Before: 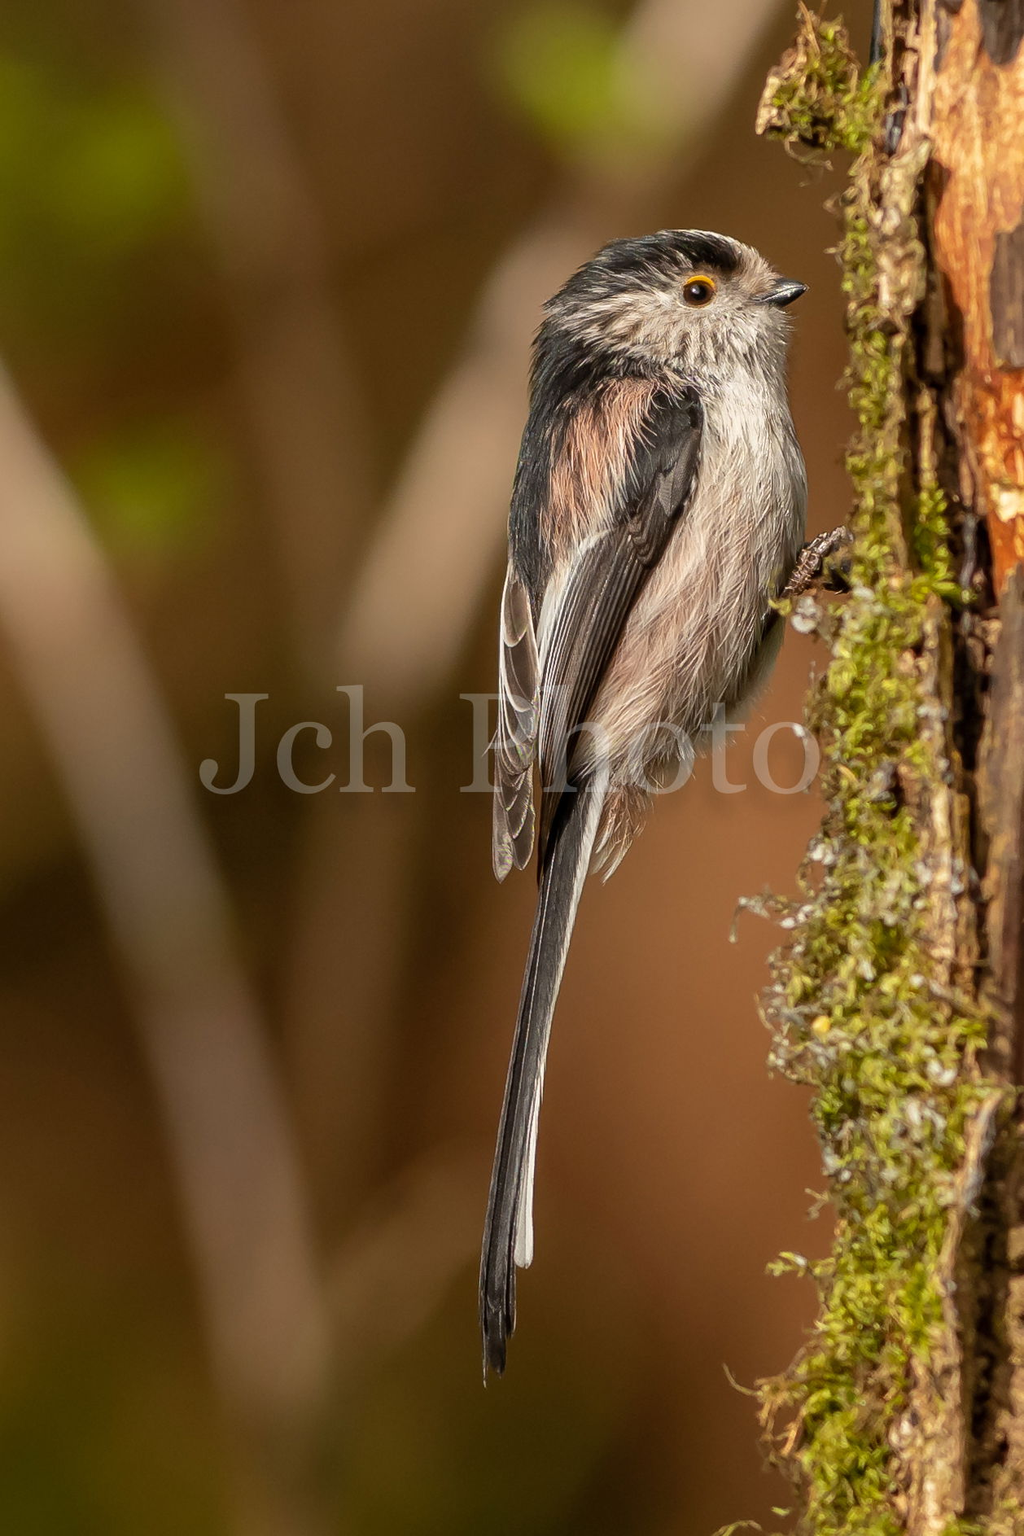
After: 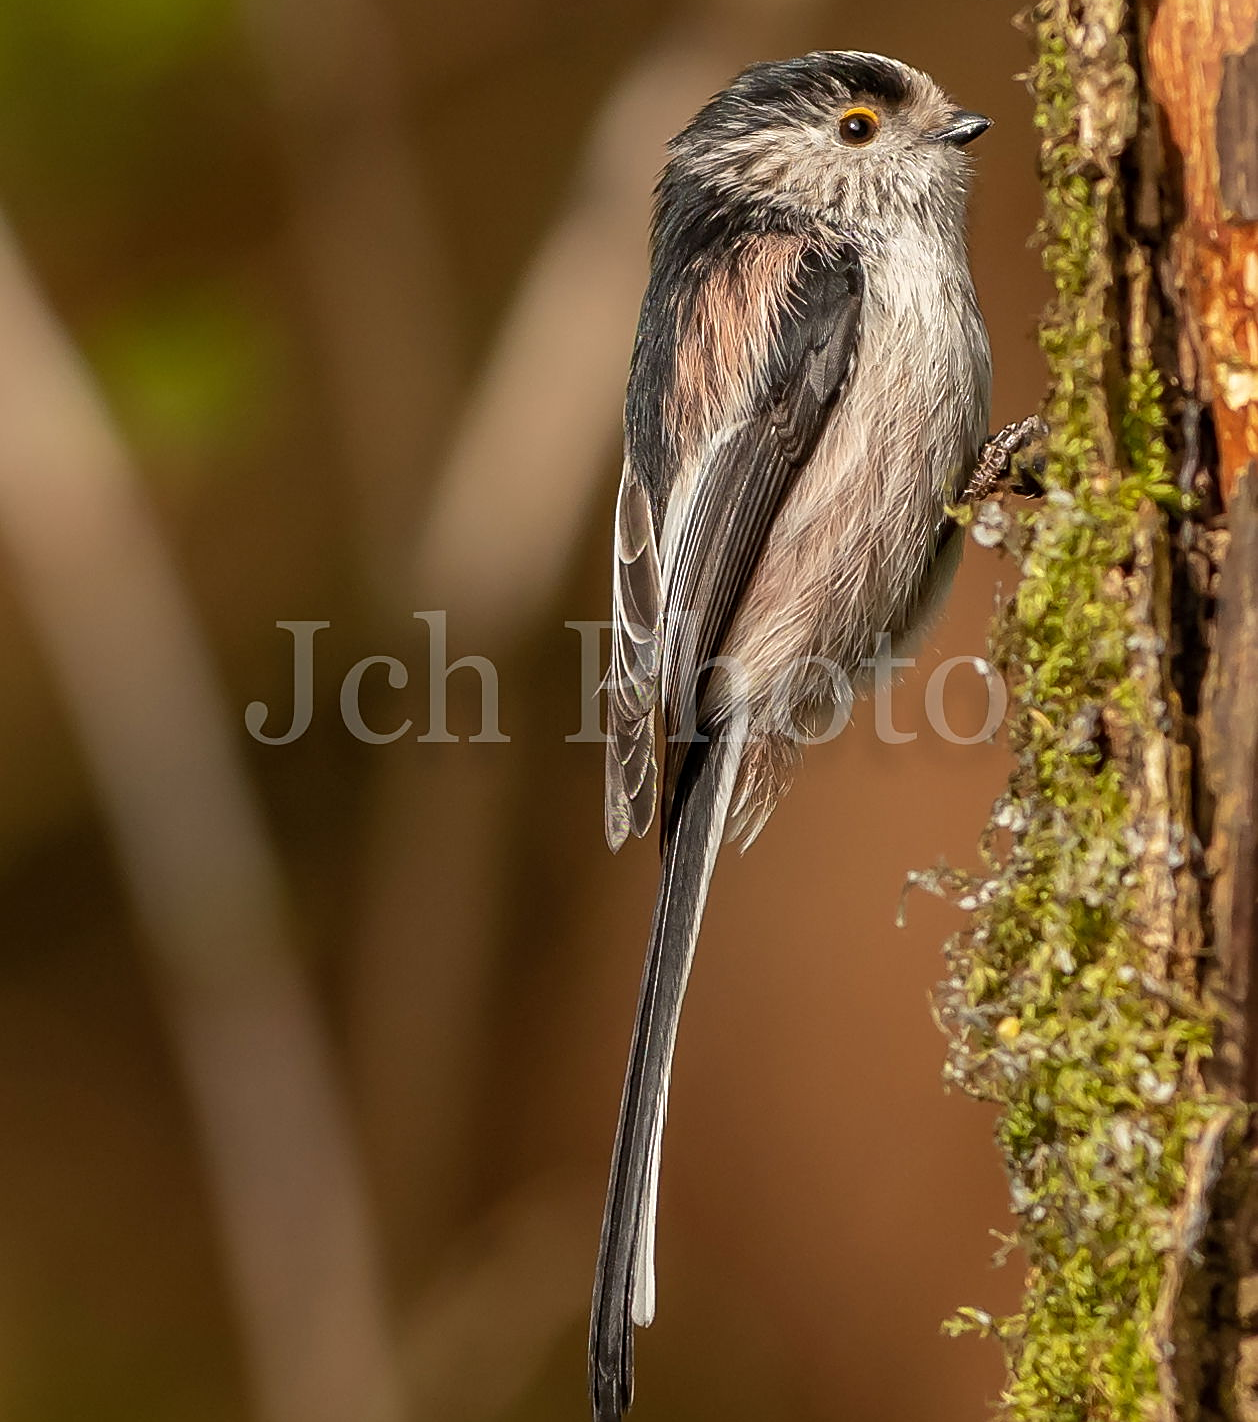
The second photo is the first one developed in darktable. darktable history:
crop and rotate: top 12.331%, bottom 12.266%
sharpen: on, module defaults
